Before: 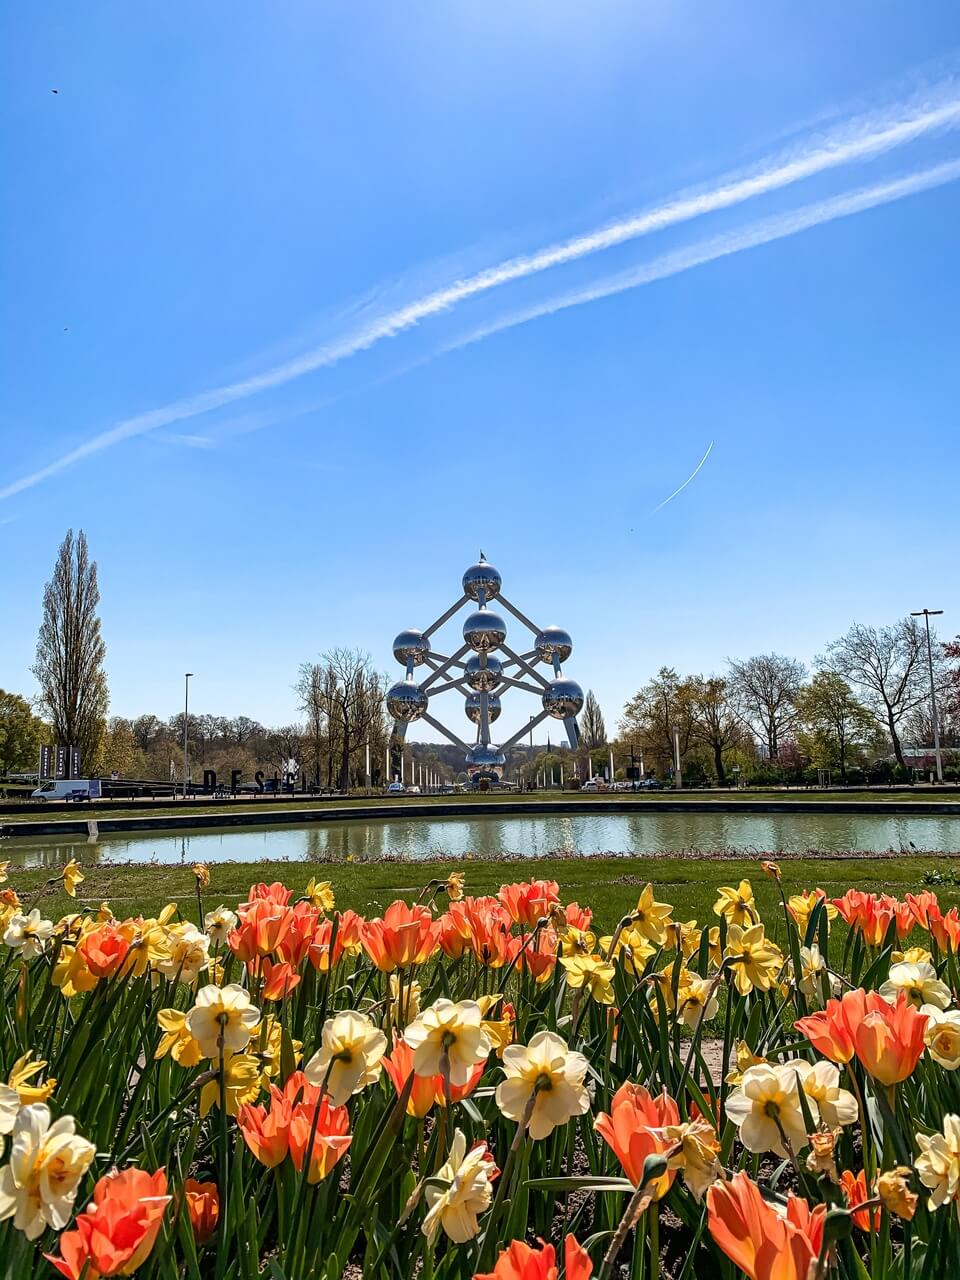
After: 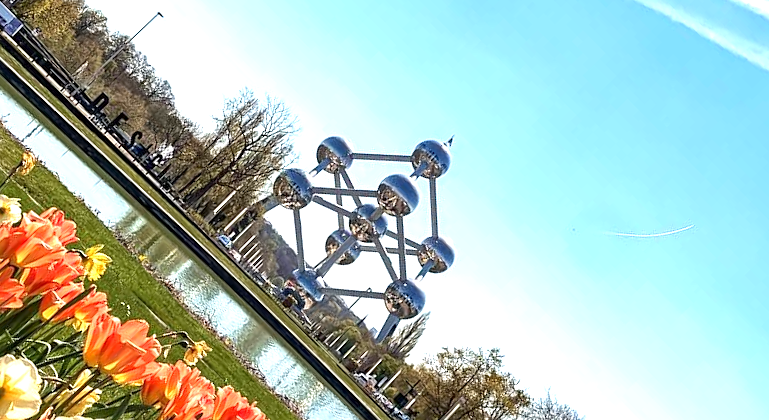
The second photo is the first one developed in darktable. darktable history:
crop and rotate: angle -45.6°, top 16.149%, right 0.973%, bottom 11.687%
exposure: black level correction 0, exposure 0.952 EV, compensate highlight preservation false
sharpen: amount 0.211
